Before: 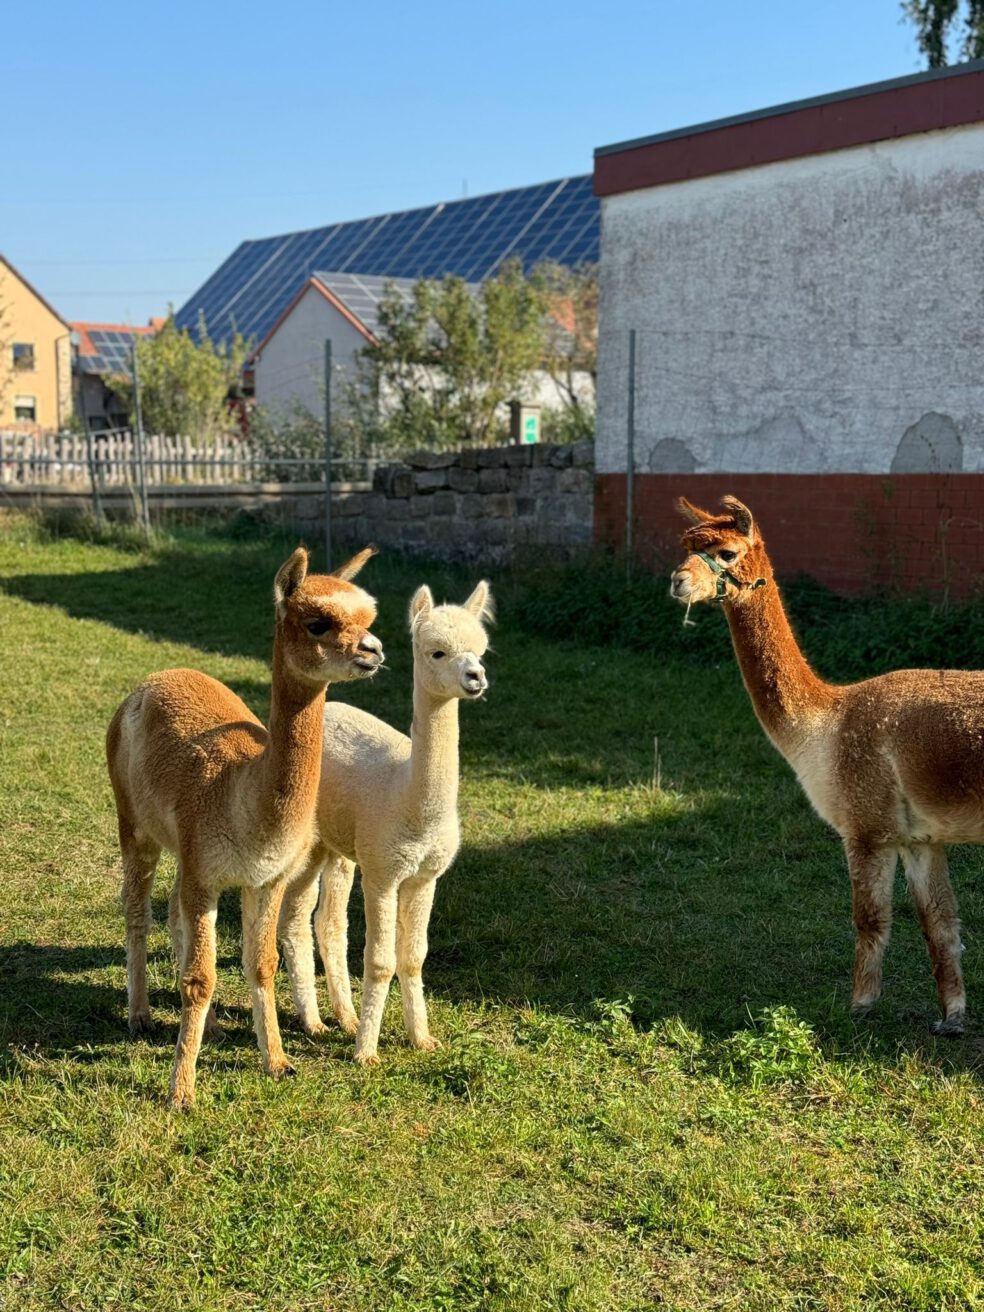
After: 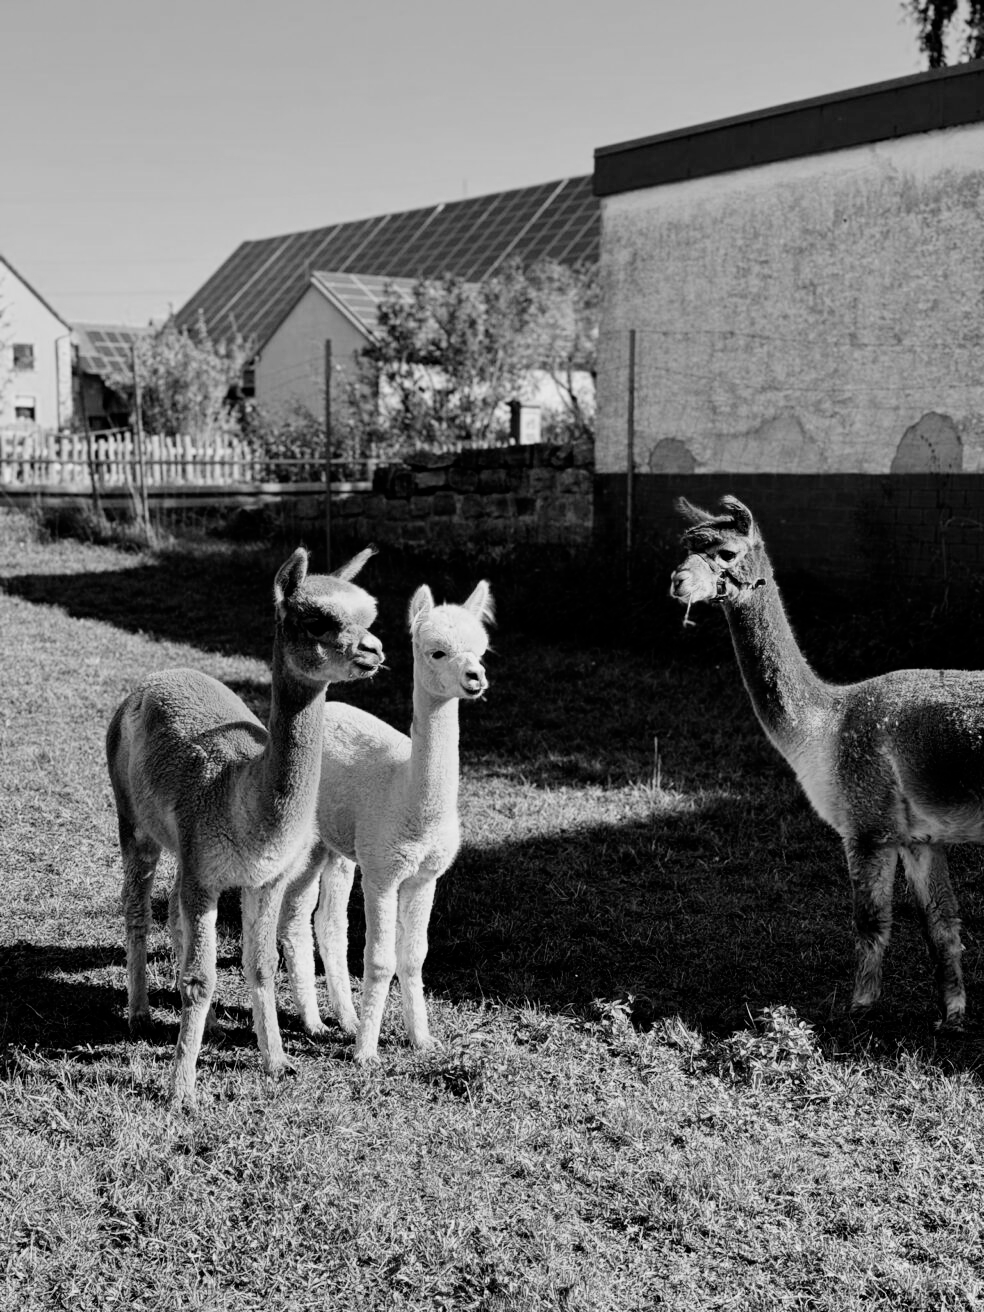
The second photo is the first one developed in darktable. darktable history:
filmic rgb: black relative exposure -5.09 EV, white relative exposure 3.49 EV, hardness 3.17, contrast 1.408, highlights saturation mix -48.98%, add noise in highlights 0.001, preserve chrominance max RGB, color science v3 (2019), use custom middle-gray values true, contrast in highlights soft
